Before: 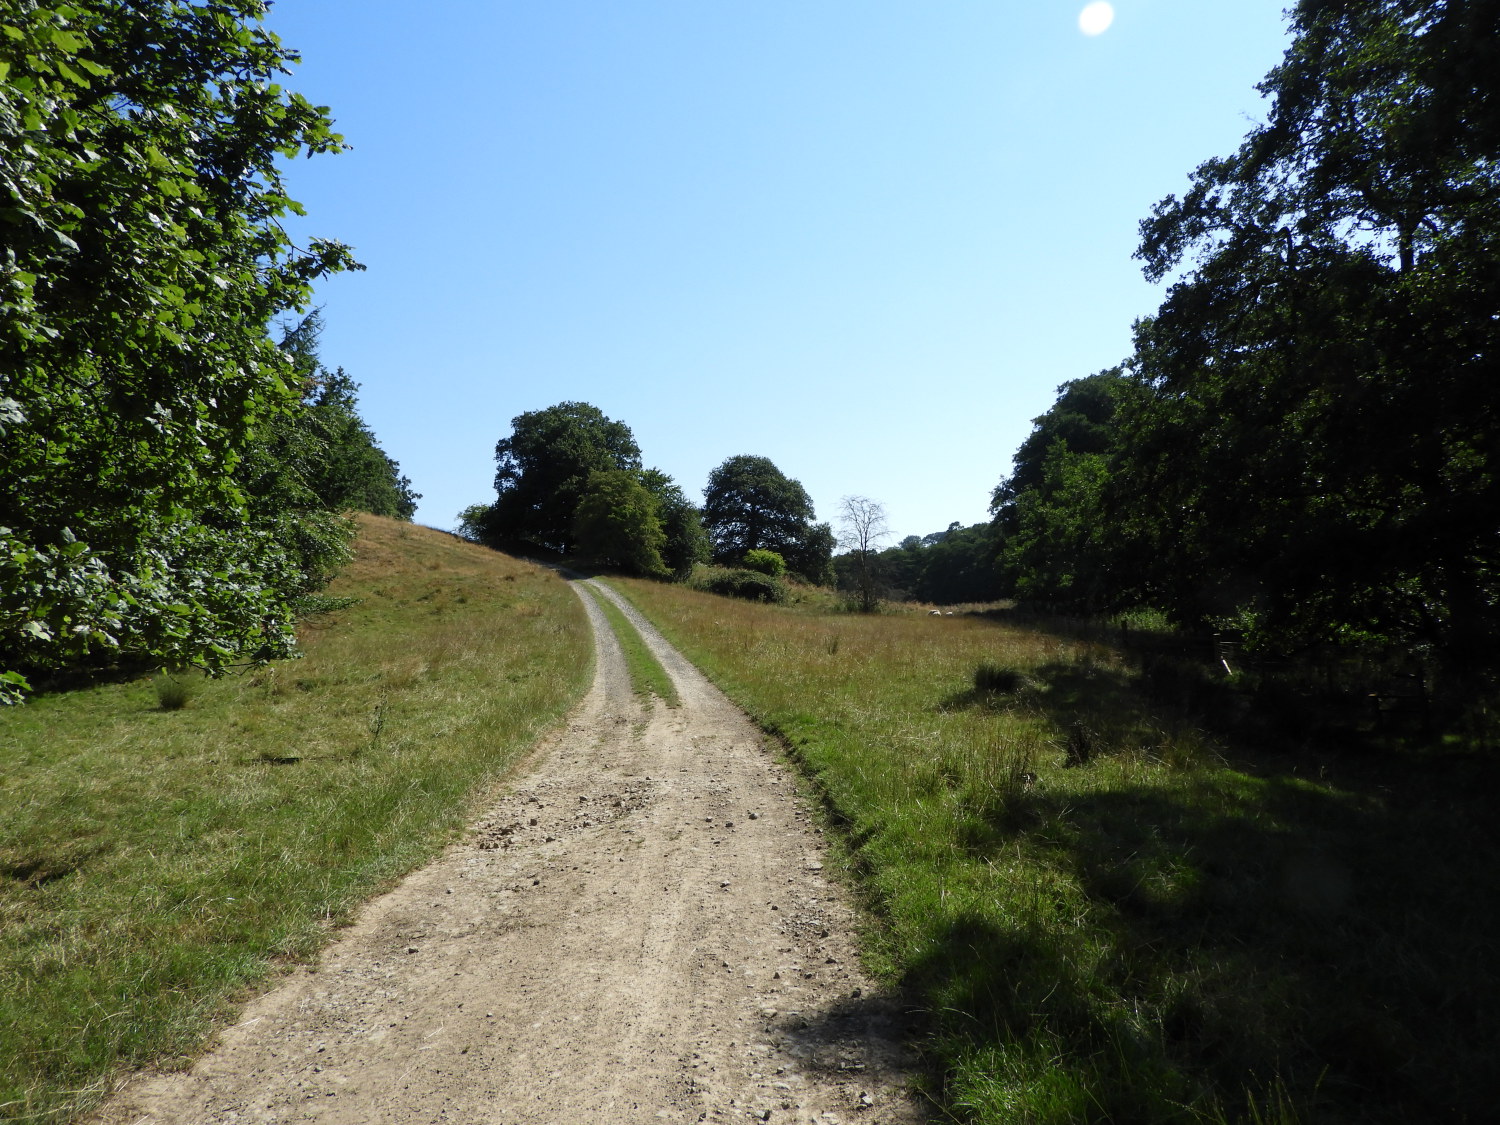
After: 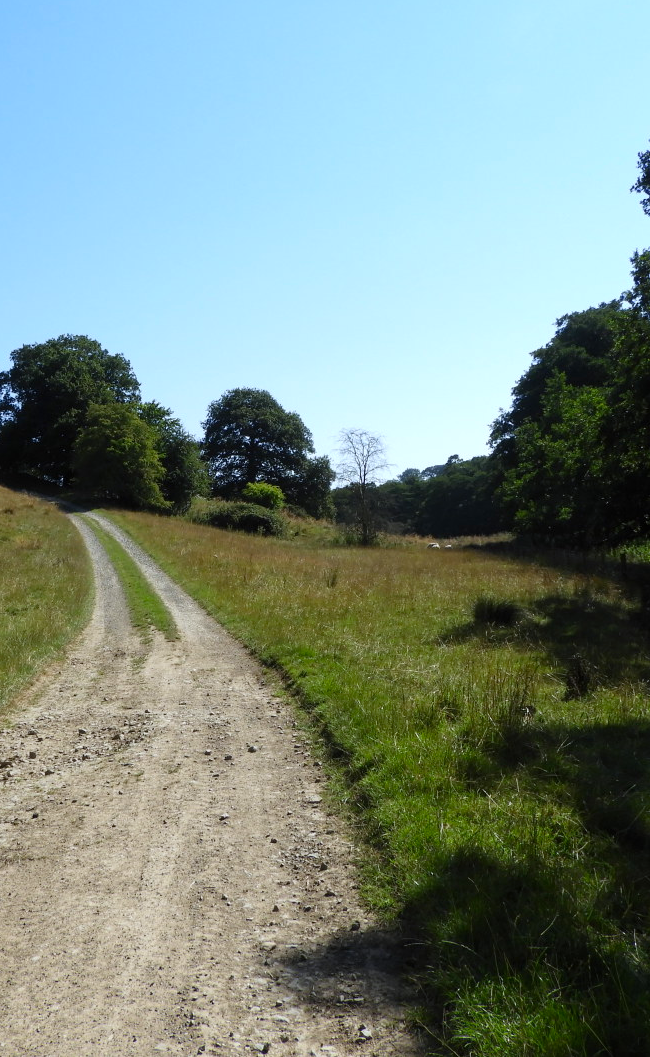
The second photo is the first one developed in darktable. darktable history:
color balance: output saturation 110%
white balance: red 0.98, blue 1.034
crop: left 33.452%, top 6.025%, right 23.155%
